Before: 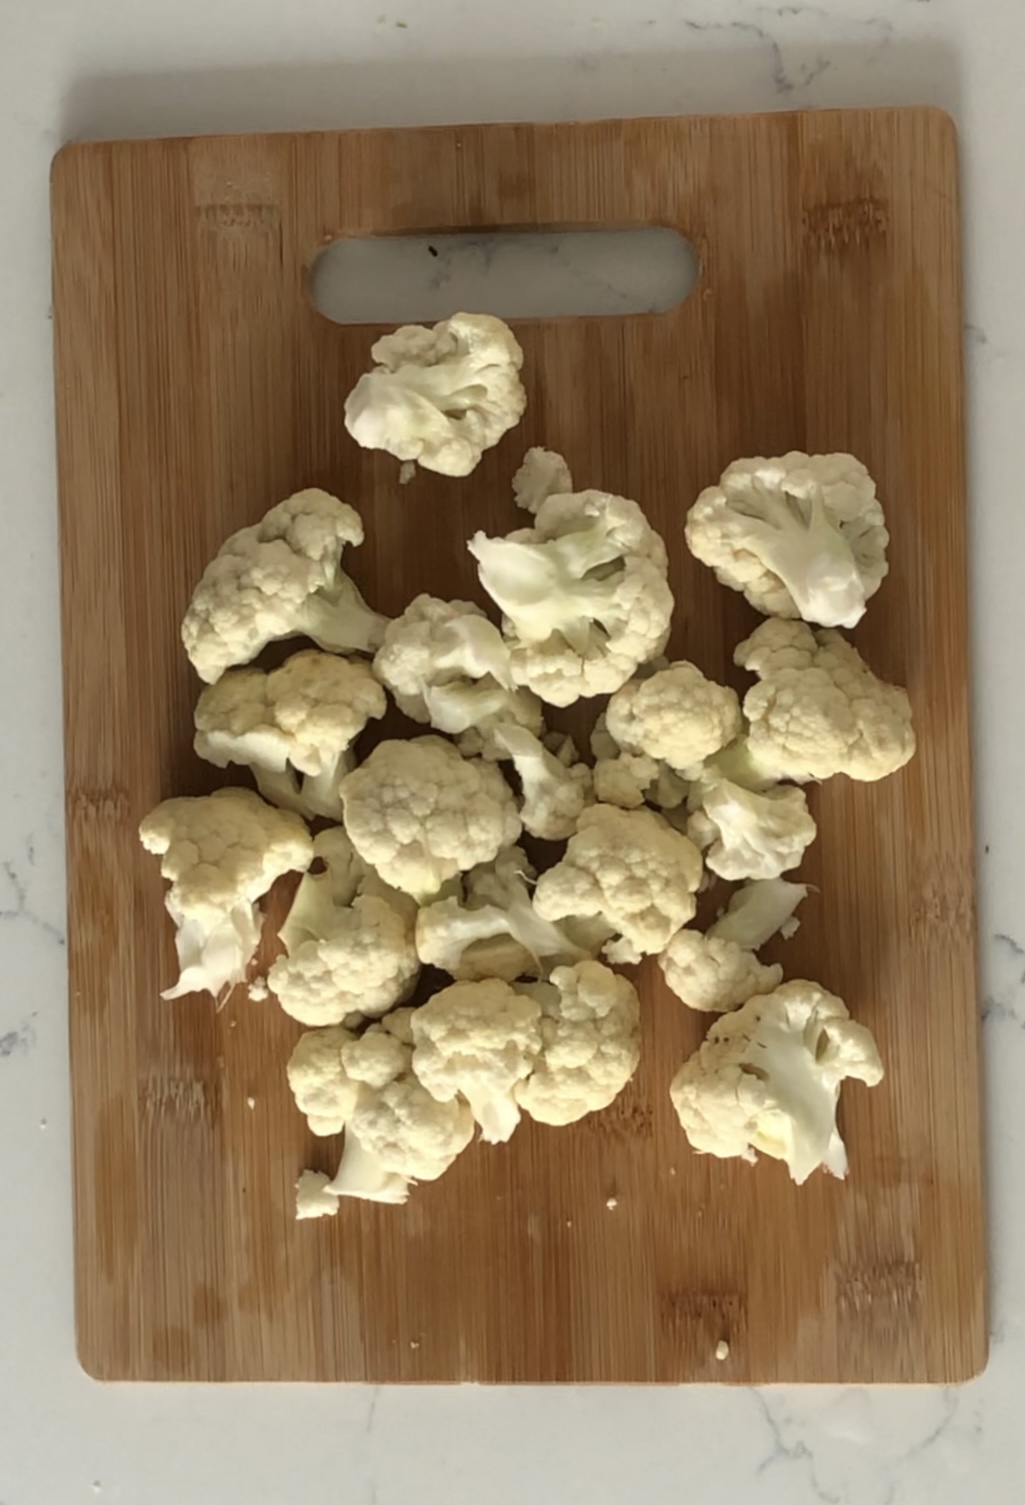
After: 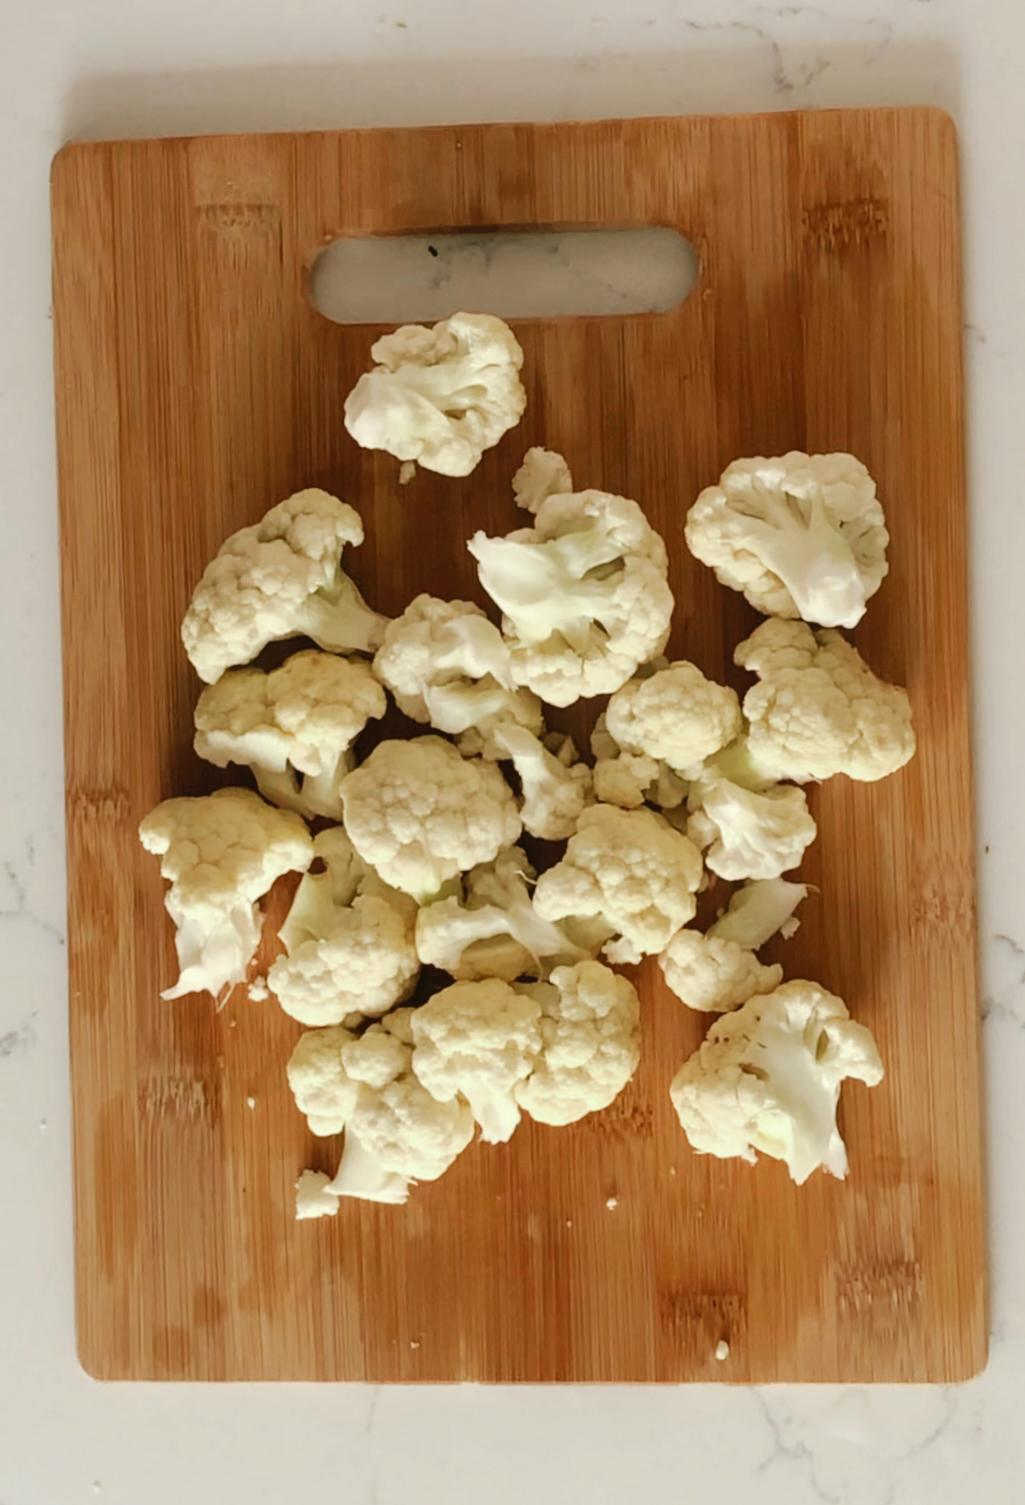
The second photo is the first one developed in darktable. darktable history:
tone curve: curves: ch0 [(0, 0) (0.003, 0.012) (0.011, 0.02) (0.025, 0.032) (0.044, 0.046) (0.069, 0.06) (0.1, 0.09) (0.136, 0.133) (0.177, 0.182) (0.224, 0.247) (0.277, 0.316) (0.335, 0.396) (0.399, 0.48) (0.468, 0.568) (0.543, 0.646) (0.623, 0.717) (0.709, 0.777) (0.801, 0.846) (0.898, 0.912) (1, 1)], preserve colors none
color look up table: target L [91.84, 91.69, 88.04, 65.14, 59.84, 57.6, 59.2, 57.44, 44.11, 43.33, 16.38, 200.64, 83.64, 82.18, 69.77, 63.85, 56.8, 56.38, 53.53, 38.82, 34.58, 26.91, 23.79, 3.265, 94.62, 82.91, 69.24, 68.11, 74.96, 62.87, 58.79, 55.15, 64.98, 56.2, 48.11, 42.04, 36.02, 32.33, 32.79, 20.68, 8.885, 92.97, 86.98, 74.49, 72.87, 60.69, 61.72, 55.2, 37.15], target a [-26.87, -25.68, -57.2, -31.6, -63.18, -2.541, -44.1, -10.38, -40.8, -33.01, -19.24, 0, 9.837, 2.56, 40.91, 37.91, 12.11, 67.28, 57.43, 36.61, 0.817, 40.32, 14.8, 10.73, 1.253, 25.84, 50.08, 34.78, 38.61, 37.23, 71.08, 71.77, 55.74, 16.37, 20.45, 52.12, 55.2, 0.991, 44.59, 25.68, 13.82, -24.28, -45.16, -21.18, -42.65, -9.74, -3.784, -9.094, -10.73], target b [64.99, 20.89, 14.98, 35.28, 54.5, 48.82, 23.76, 24.87, 40.61, 13.69, 16.48, 0, 34, 70.36, 24.64, 67.06, 25.2, 22.26, 37.85, 43.79, 35.73, 25.39, 26.89, 4.774, -4.005, -19.84, -15.25, 1.853, -33.04, -26.1, -28.79, 0.75, -47.17, -62.52, -25.07, -44.7, 0.229, 5.033, -26.81, -42.14, -21.01, -5.717, -12.75, -35.25, -3.969, -45.03, 1.795, -24.3, -18.86], num patches 49
